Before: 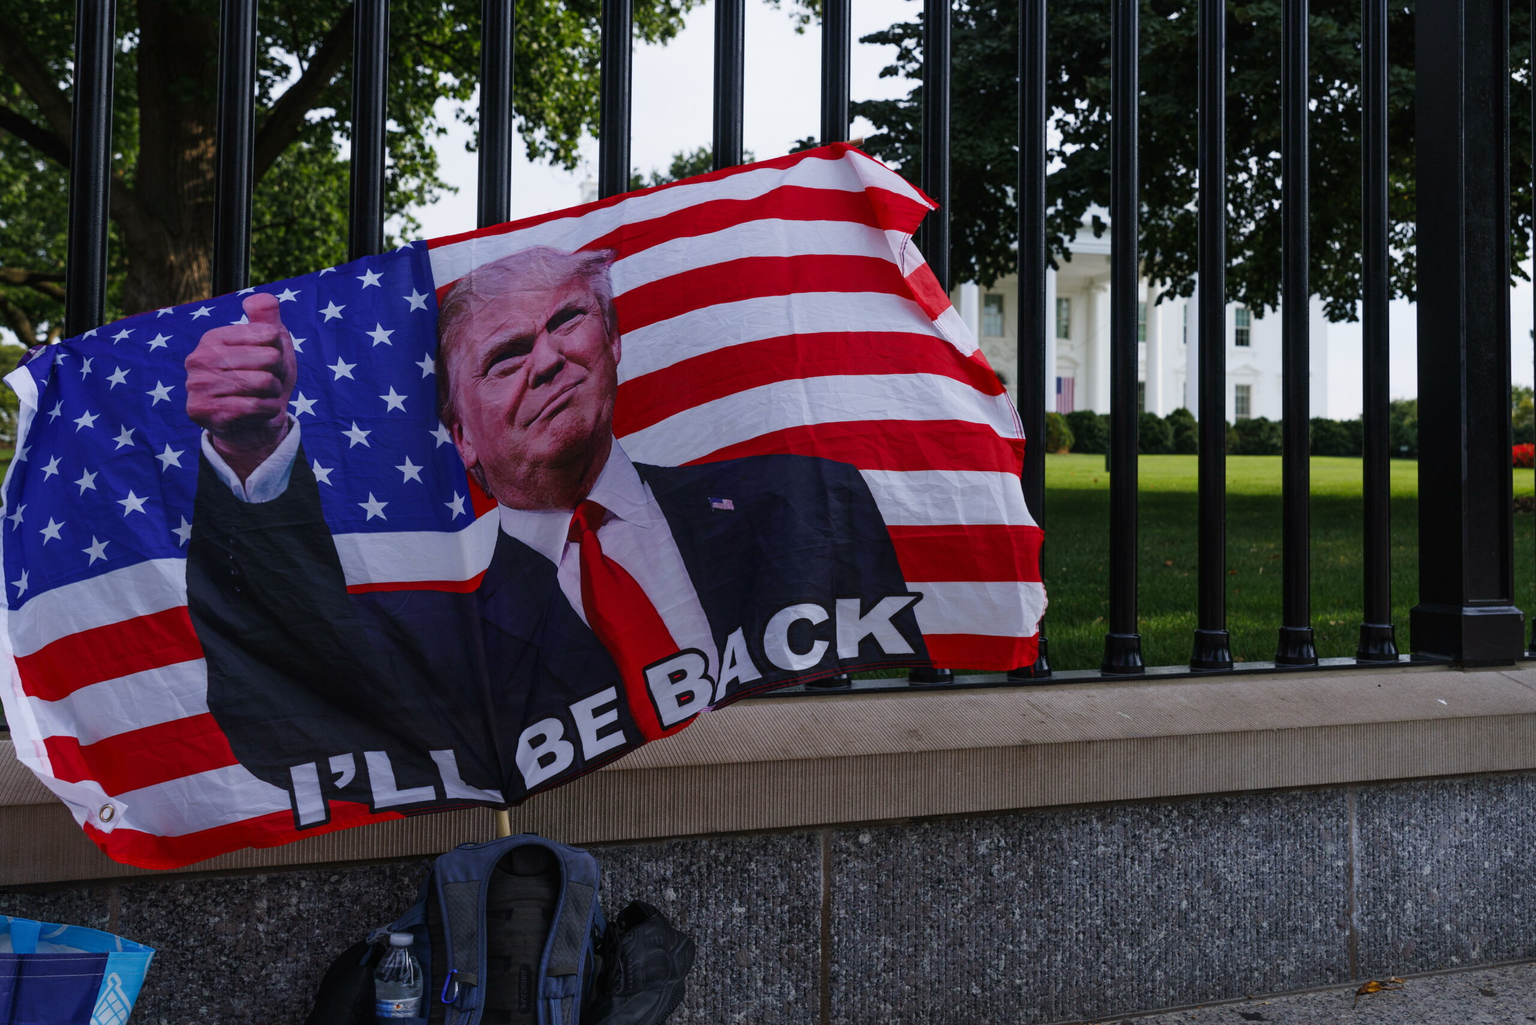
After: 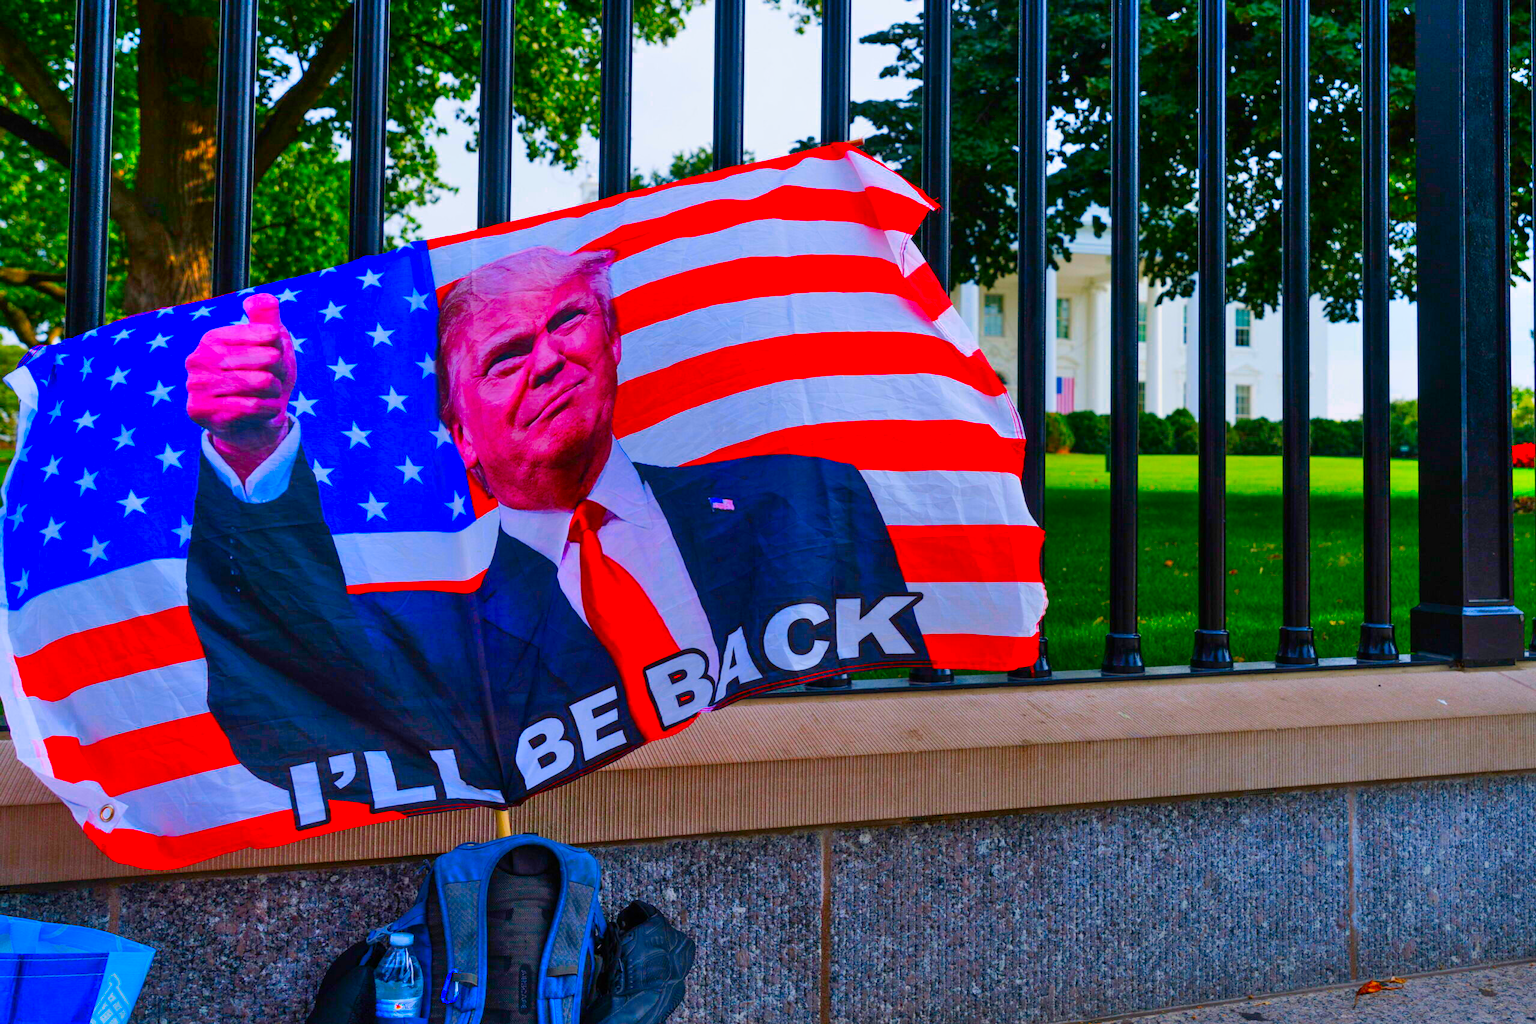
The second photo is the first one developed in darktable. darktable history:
color zones: curves: ch0 [(0, 0.5) (0.143, 0.5) (0.286, 0.5) (0.429, 0.495) (0.571, 0.437) (0.714, 0.44) (0.857, 0.496) (1, 0.5)]
shadows and highlights: low approximation 0.01, soften with gaussian
color correction: highlights b* -0.004, saturation 2.98
